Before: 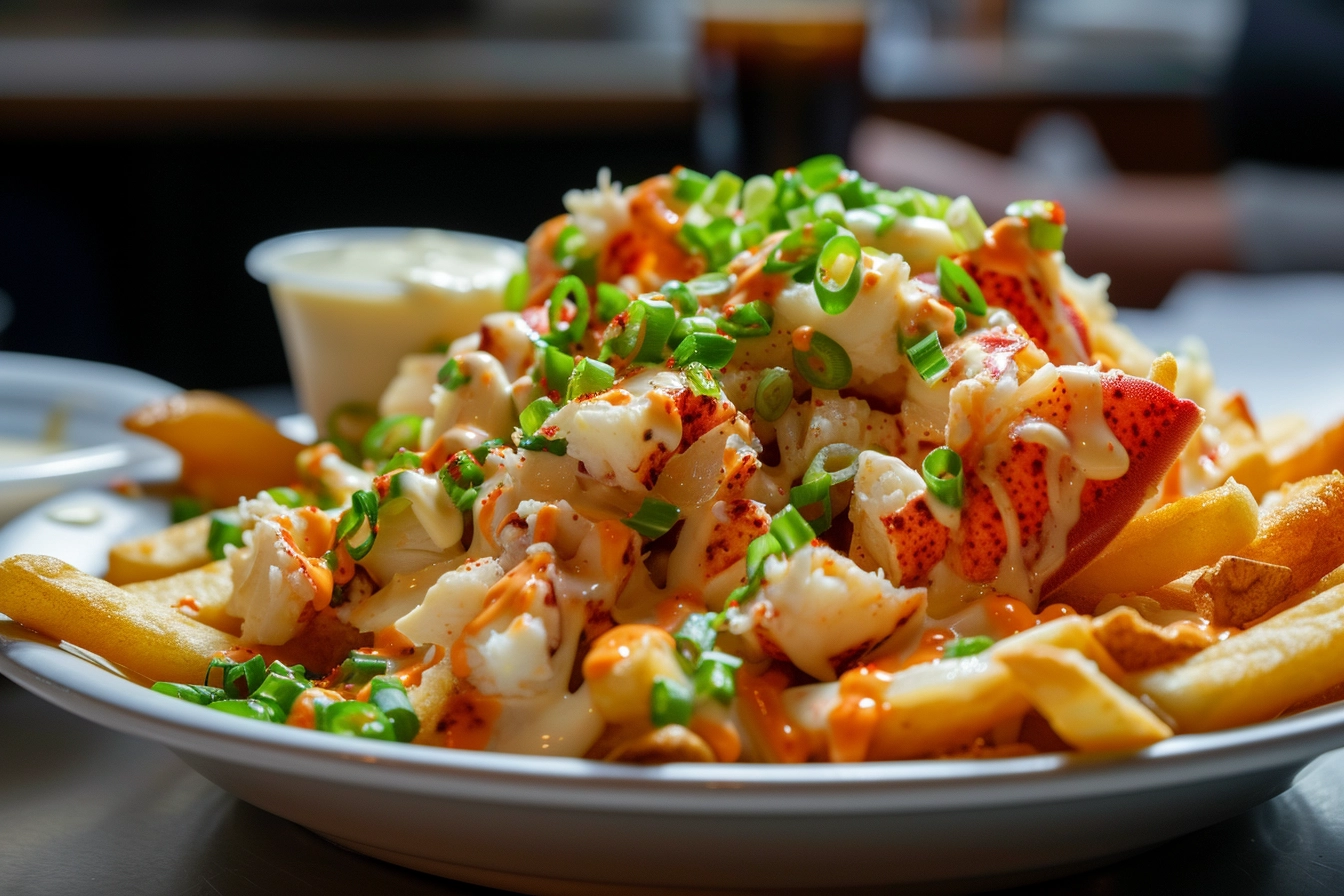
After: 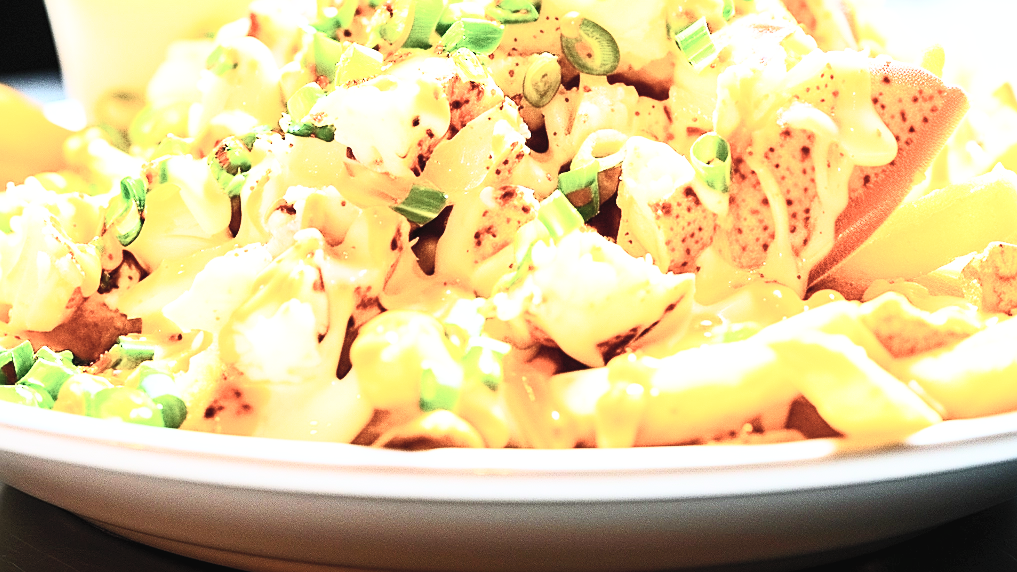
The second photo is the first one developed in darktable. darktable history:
crop and rotate: left 17.299%, top 35.115%, right 7.015%, bottom 1.024%
exposure: black level correction 0.001, exposure 0.955 EV, compensate exposure bias true, compensate highlight preservation false
sharpen: on, module defaults
contrast brightness saturation: contrast 0.57, brightness 0.57, saturation -0.34
base curve: curves: ch0 [(0, 0) (0.007, 0.004) (0.027, 0.03) (0.046, 0.07) (0.207, 0.54) (0.442, 0.872) (0.673, 0.972) (1, 1)], preserve colors none
